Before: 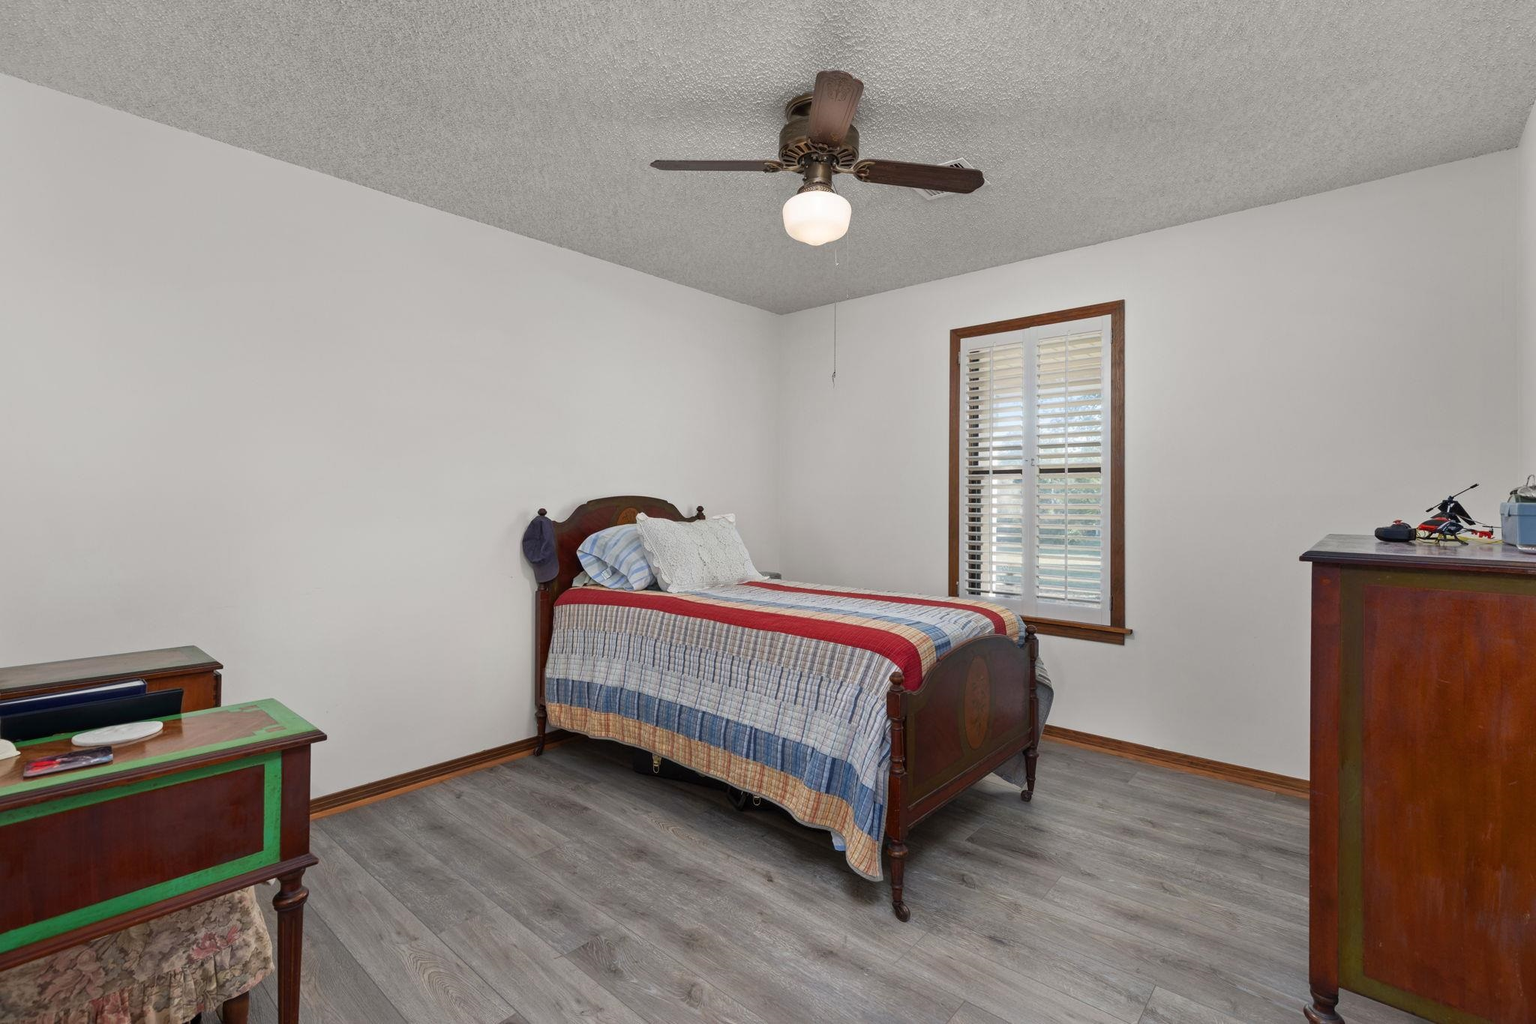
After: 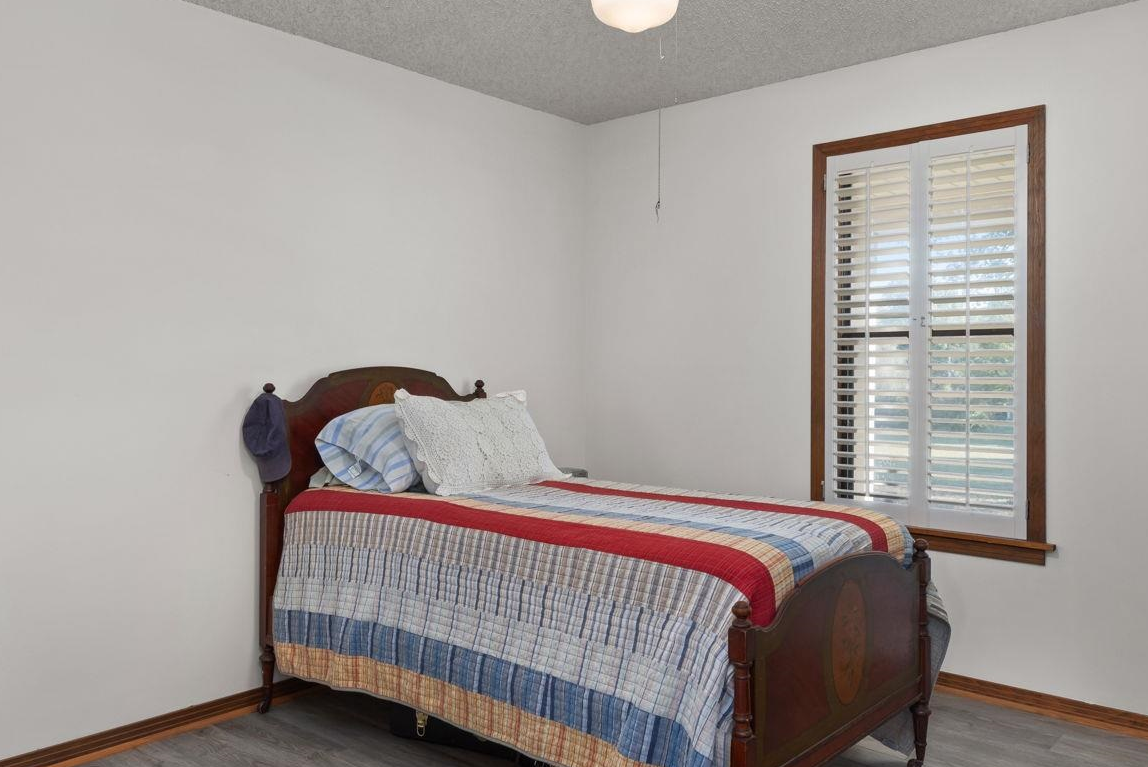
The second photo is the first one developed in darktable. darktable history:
crop and rotate: left 22.181%, top 21.661%, right 21.736%, bottom 22.127%
